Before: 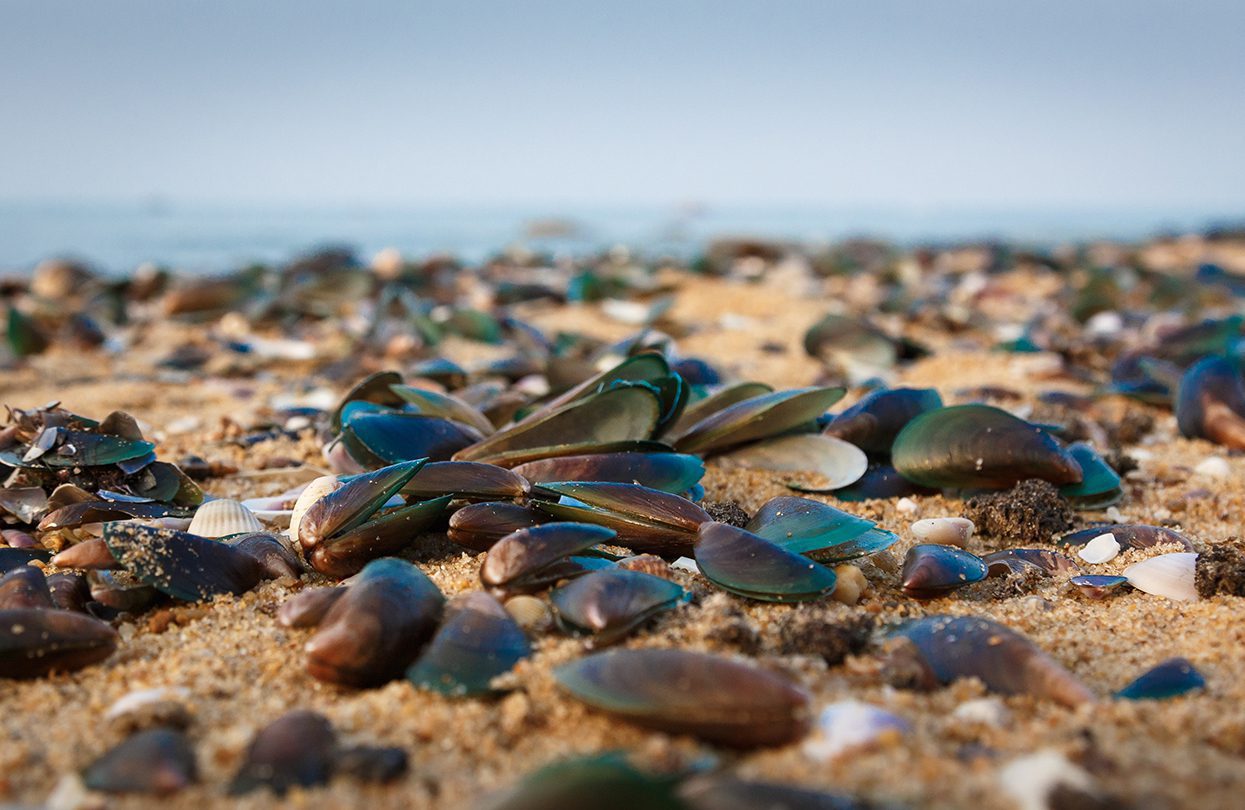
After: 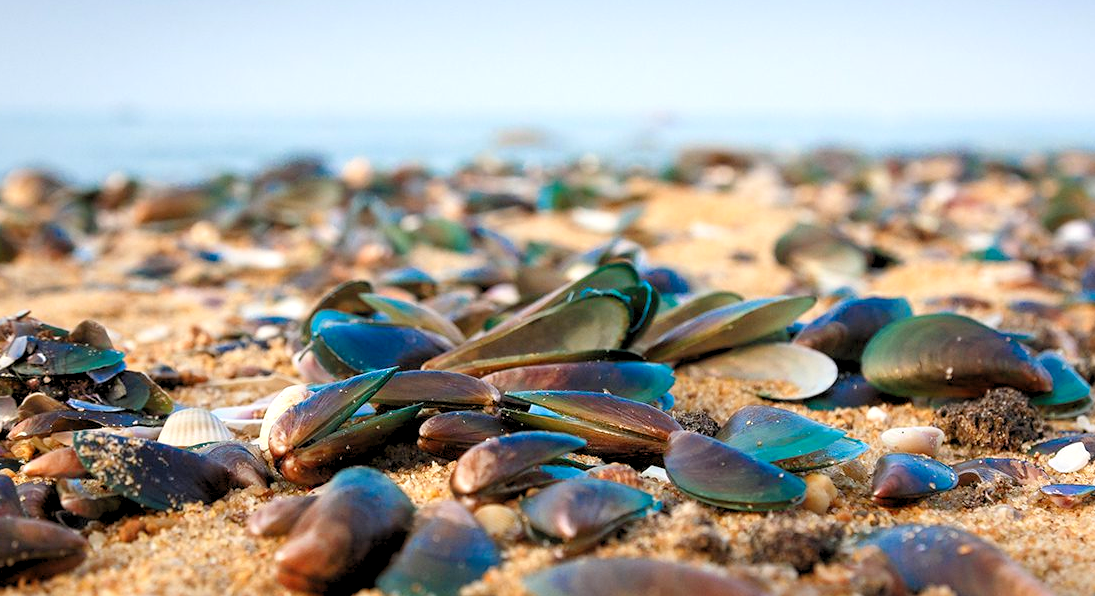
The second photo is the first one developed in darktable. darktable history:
crop and rotate: left 2.425%, top 11.305%, right 9.6%, bottom 15.08%
levels: black 3.83%, white 90.64%, levels [0.044, 0.416, 0.908]
